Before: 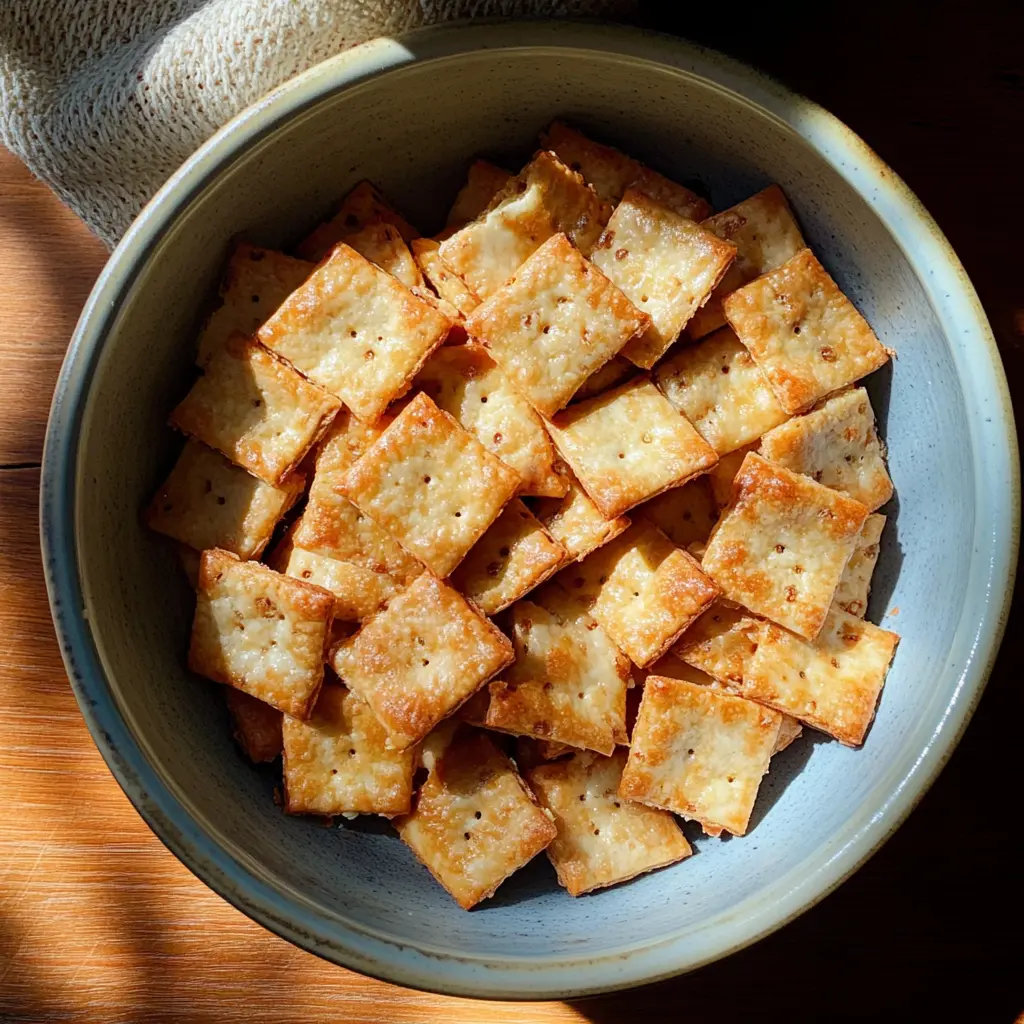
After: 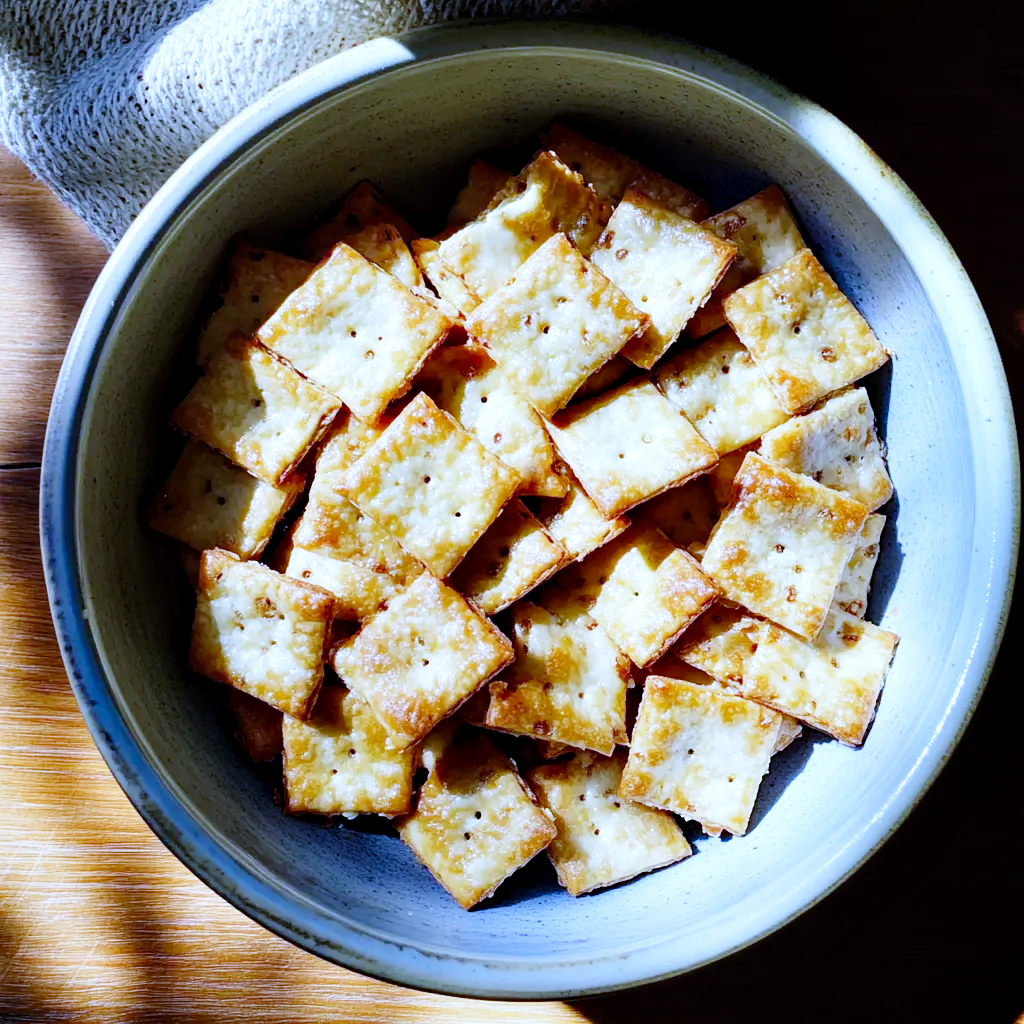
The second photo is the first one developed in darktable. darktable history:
contrast equalizer: y [[0.514, 0.573, 0.581, 0.508, 0.5, 0.5], [0.5 ×6], [0.5 ×6], [0 ×6], [0 ×6]], mix 0.79
white balance: red 0.766, blue 1.537
base curve: curves: ch0 [(0, 0) (0.008, 0.007) (0.022, 0.029) (0.048, 0.089) (0.092, 0.197) (0.191, 0.399) (0.275, 0.534) (0.357, 0.65) (0.477, 0.78) (0.542, 0.833) (0.799, 0.973) (1, 1)], preserve colors none
